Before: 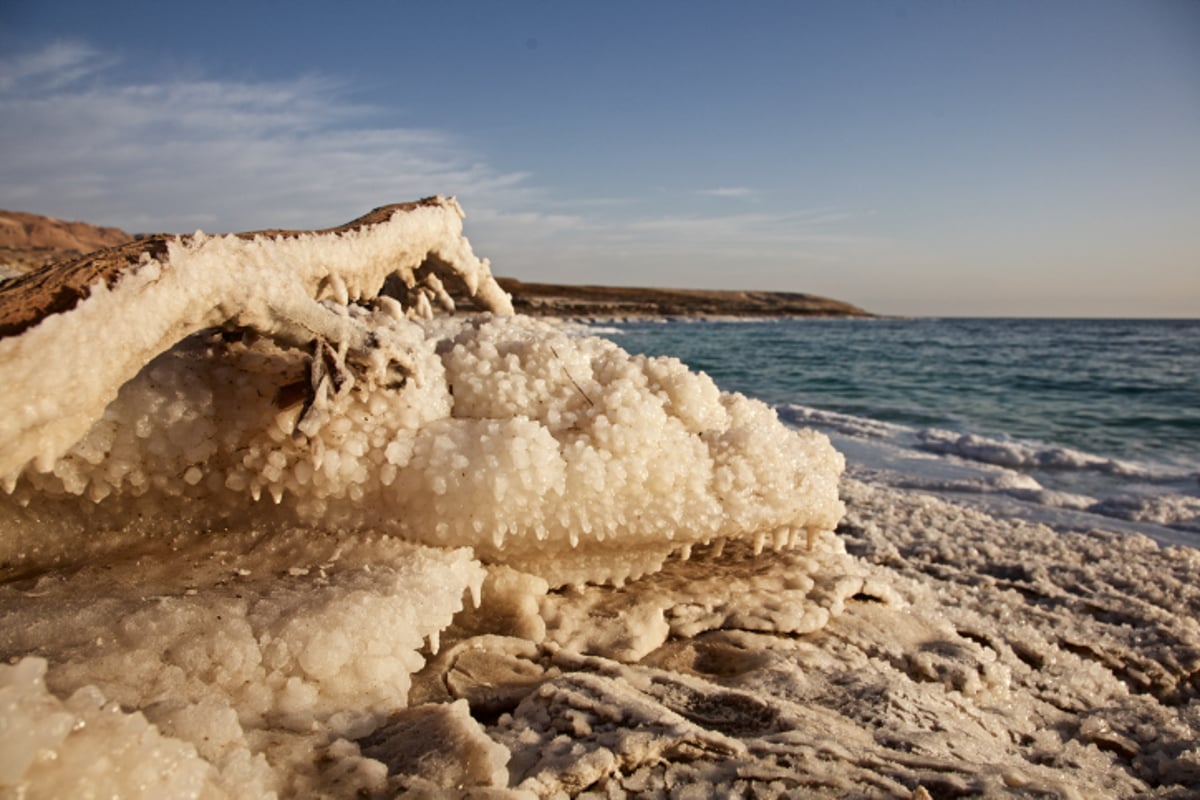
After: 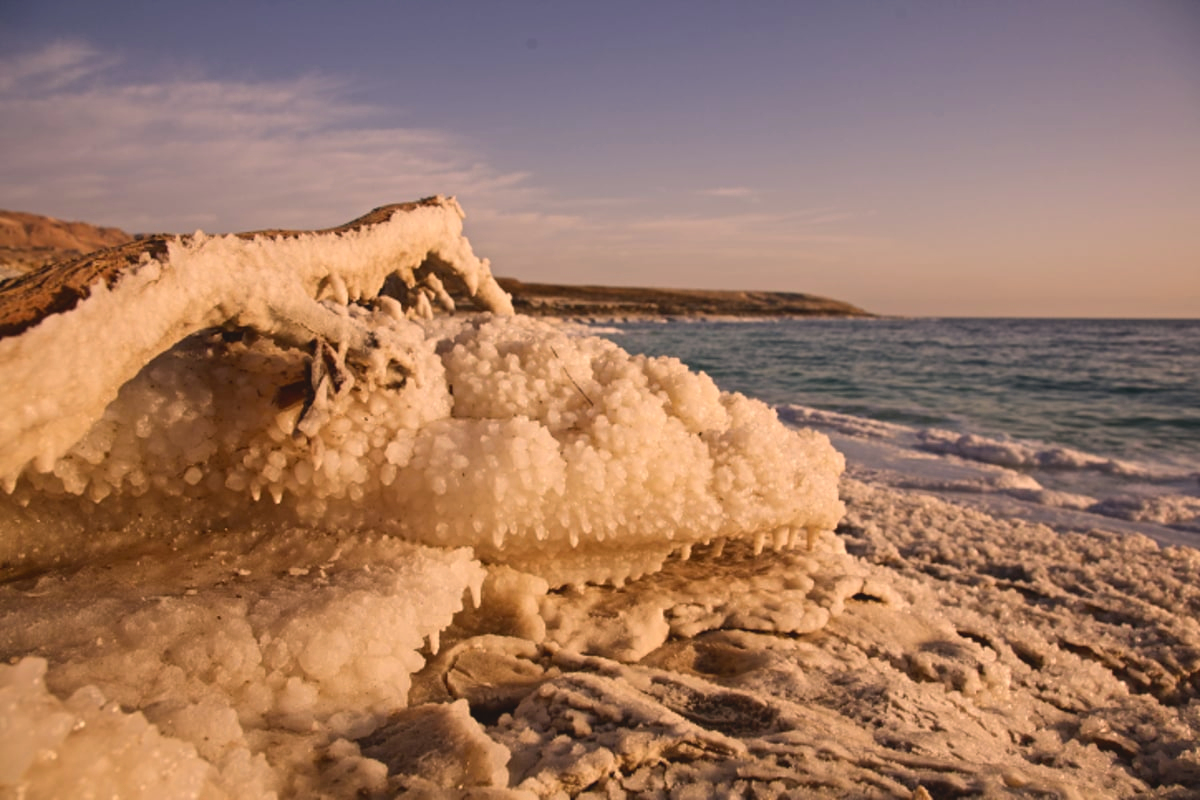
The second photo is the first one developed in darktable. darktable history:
color correction: highlights a* 17.78, highlights b* 18.43
contrast brightness saturation: contrast -0.126
